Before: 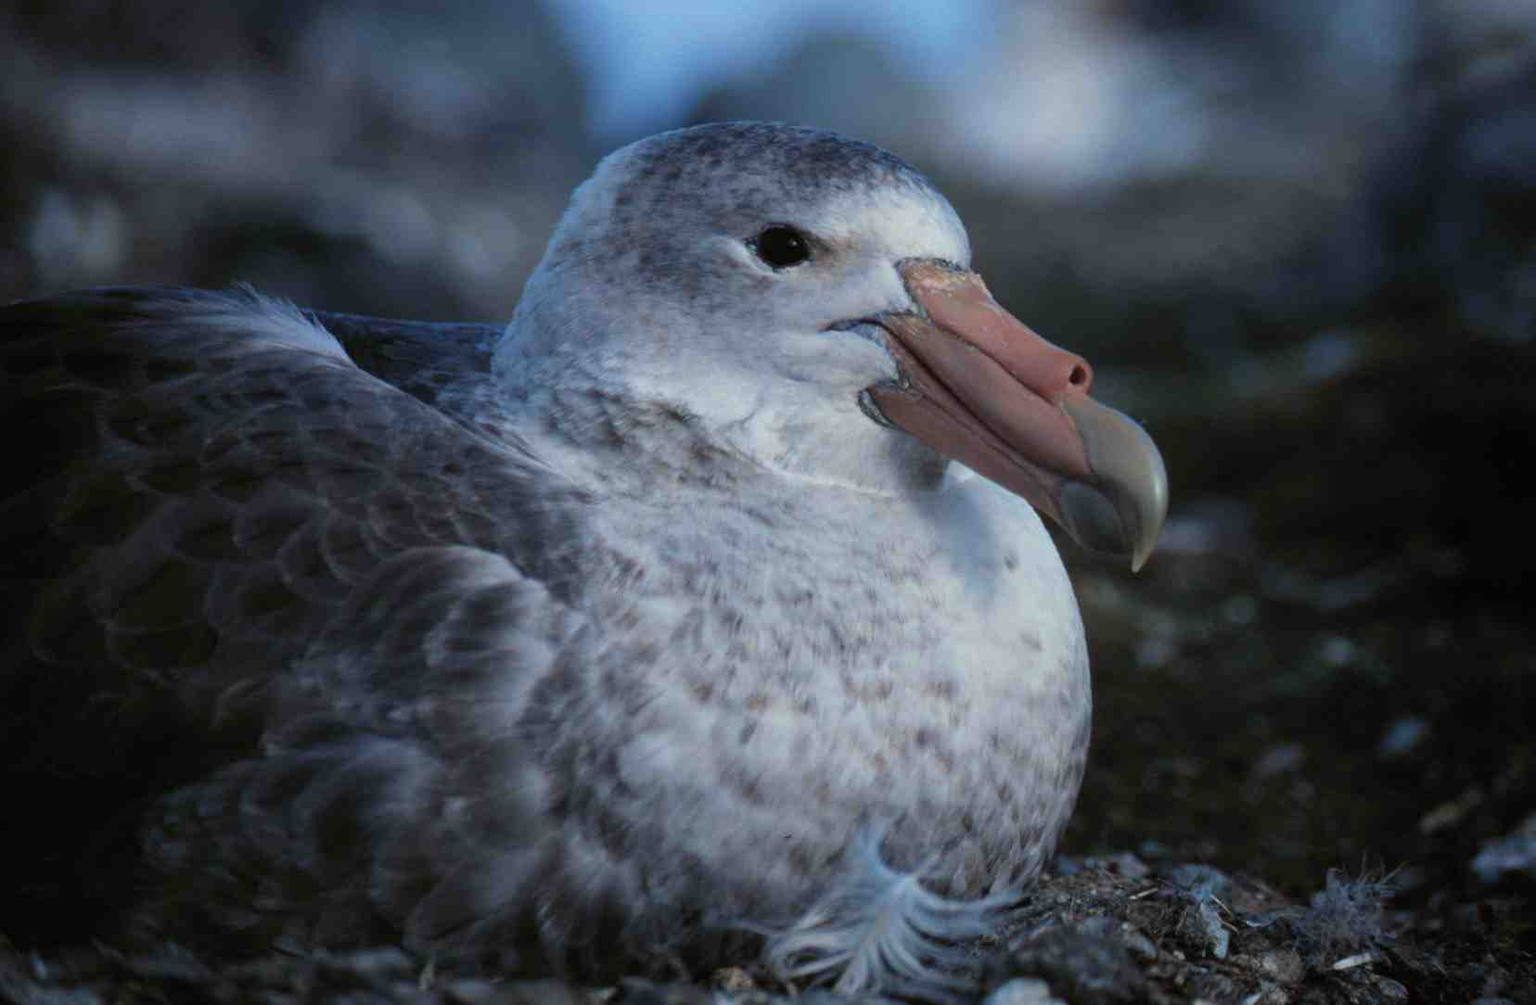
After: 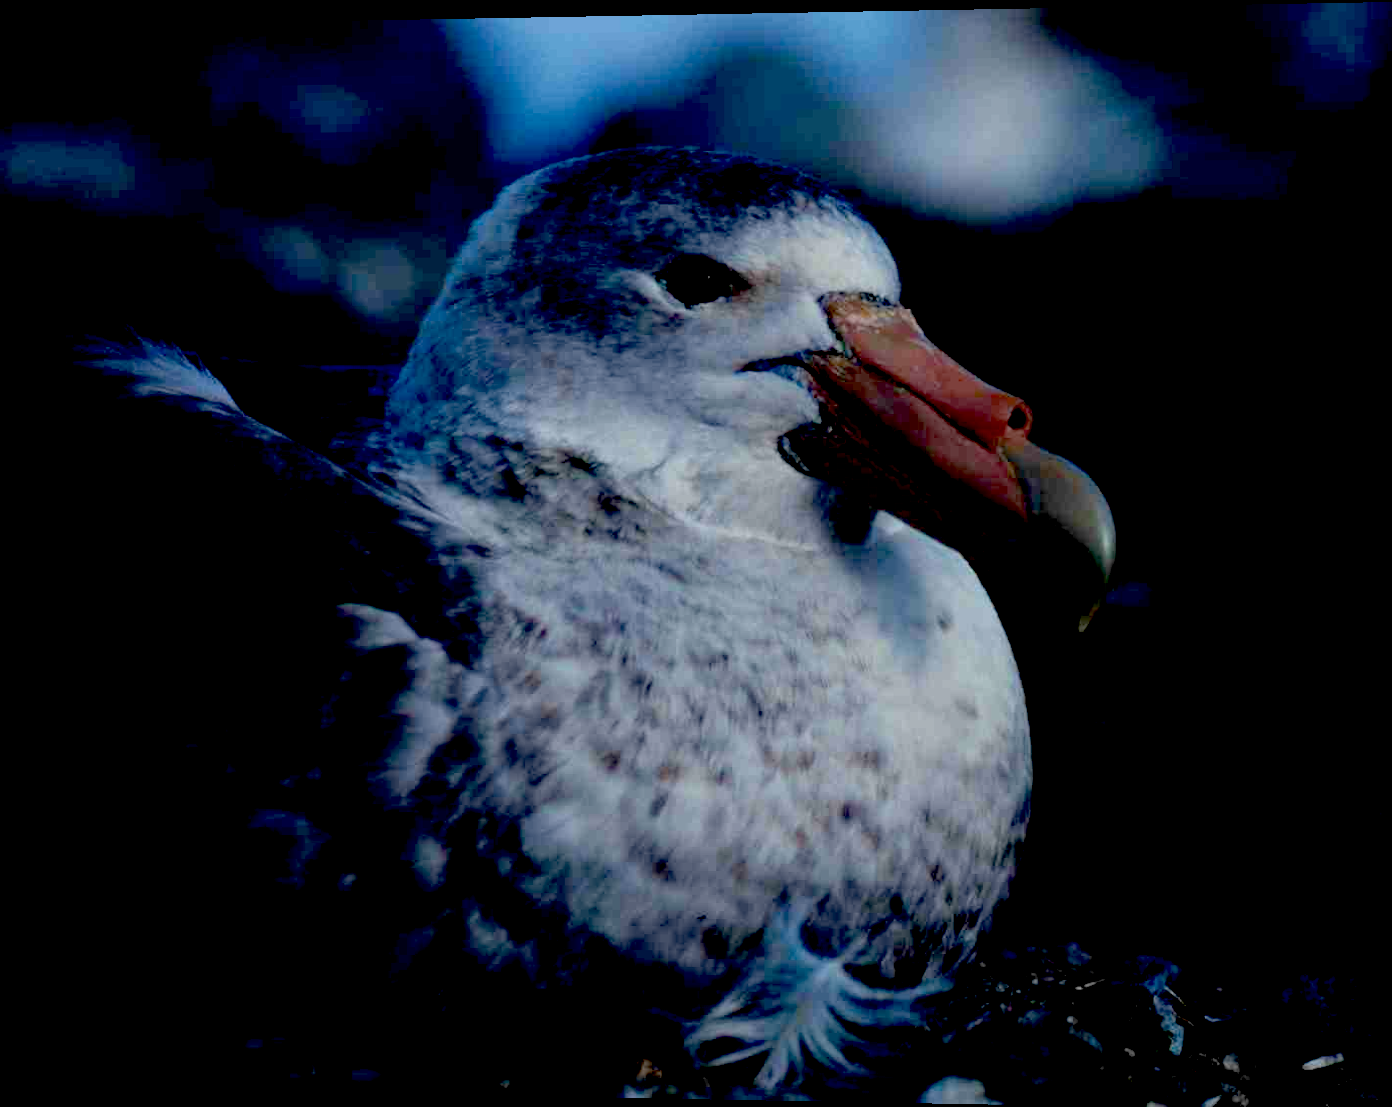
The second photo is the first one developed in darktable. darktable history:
rotate and perspective: lens shift (horizontal) -0.055, automatic cropping off
crop: left 7.598%, right 7.873%
exposure: black level correction 0.1, exposure -0.092 EV, compensate highlight preservation false
